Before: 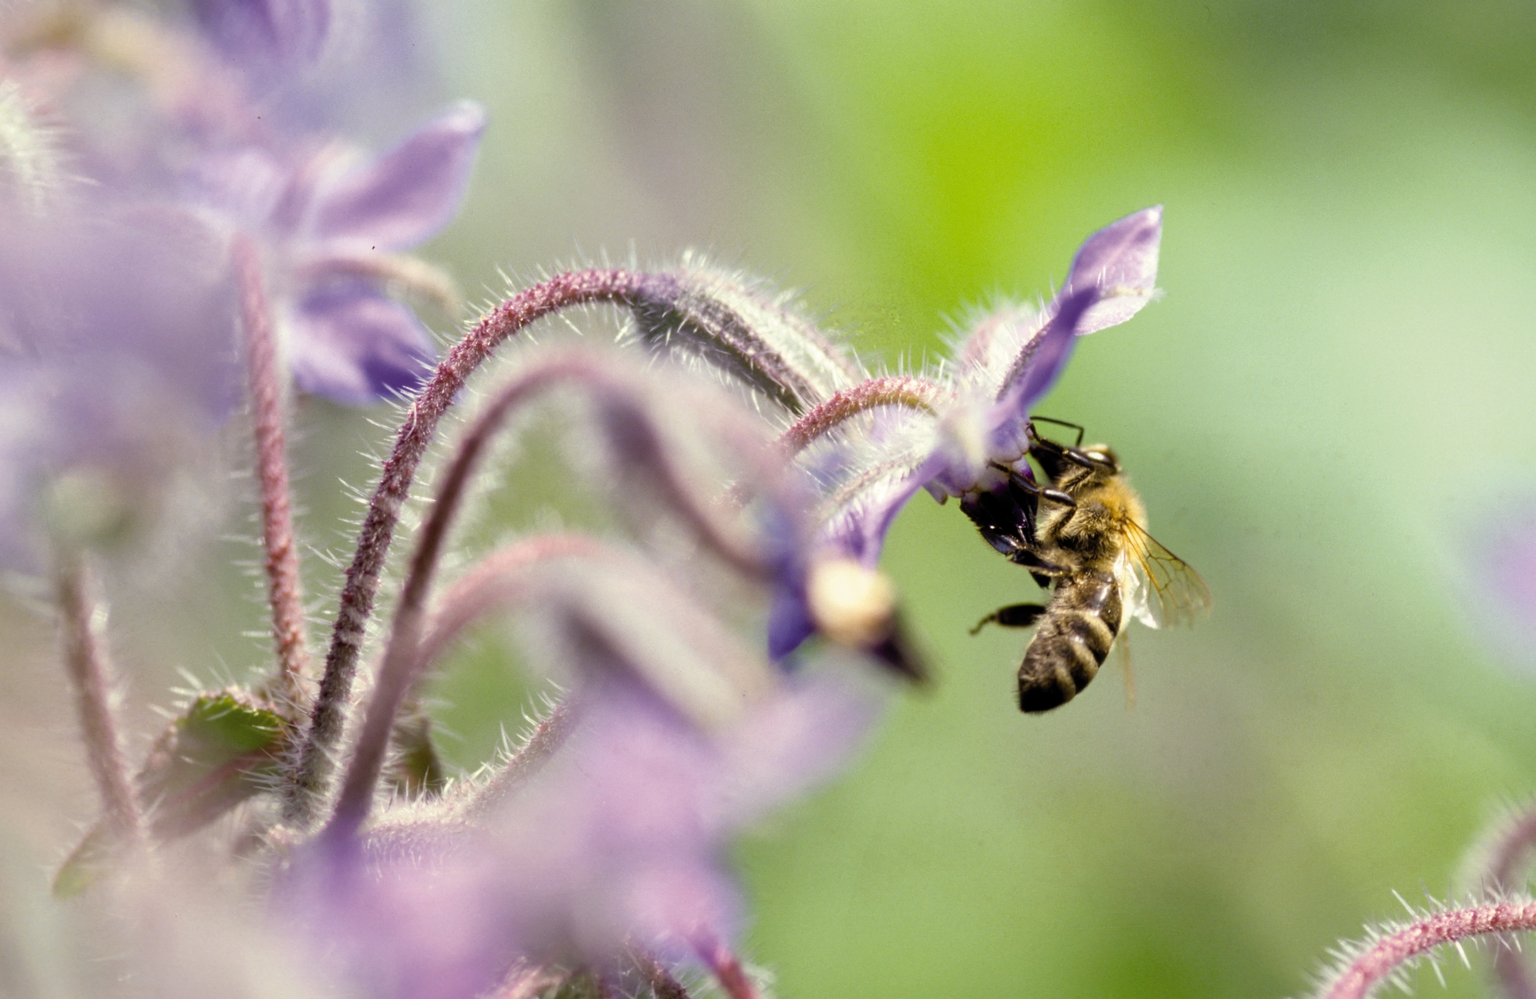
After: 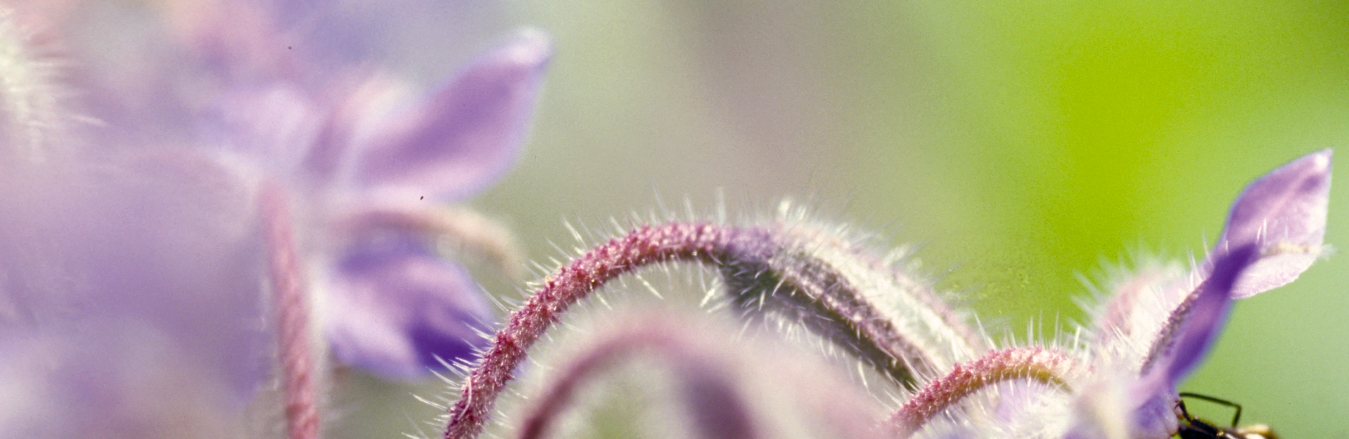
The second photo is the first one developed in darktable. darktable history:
crop: left 0.551%, top 7.649%, right 23.312%, bottom 54.24%
color balance rgb: global offset › chroma 0.095%, global offset › hue 249.28°, perceptual saturation grading › global saturation 20%, perceptual saturation grading › highlights -25.275%, perceptual saturation grading › shadows 24.844%, global vibrance 20%
color correction: highlights a* 3.05, highlights b* -1.33, shadows a* -0.052, shadows b* 2.54, saturation 0.985
